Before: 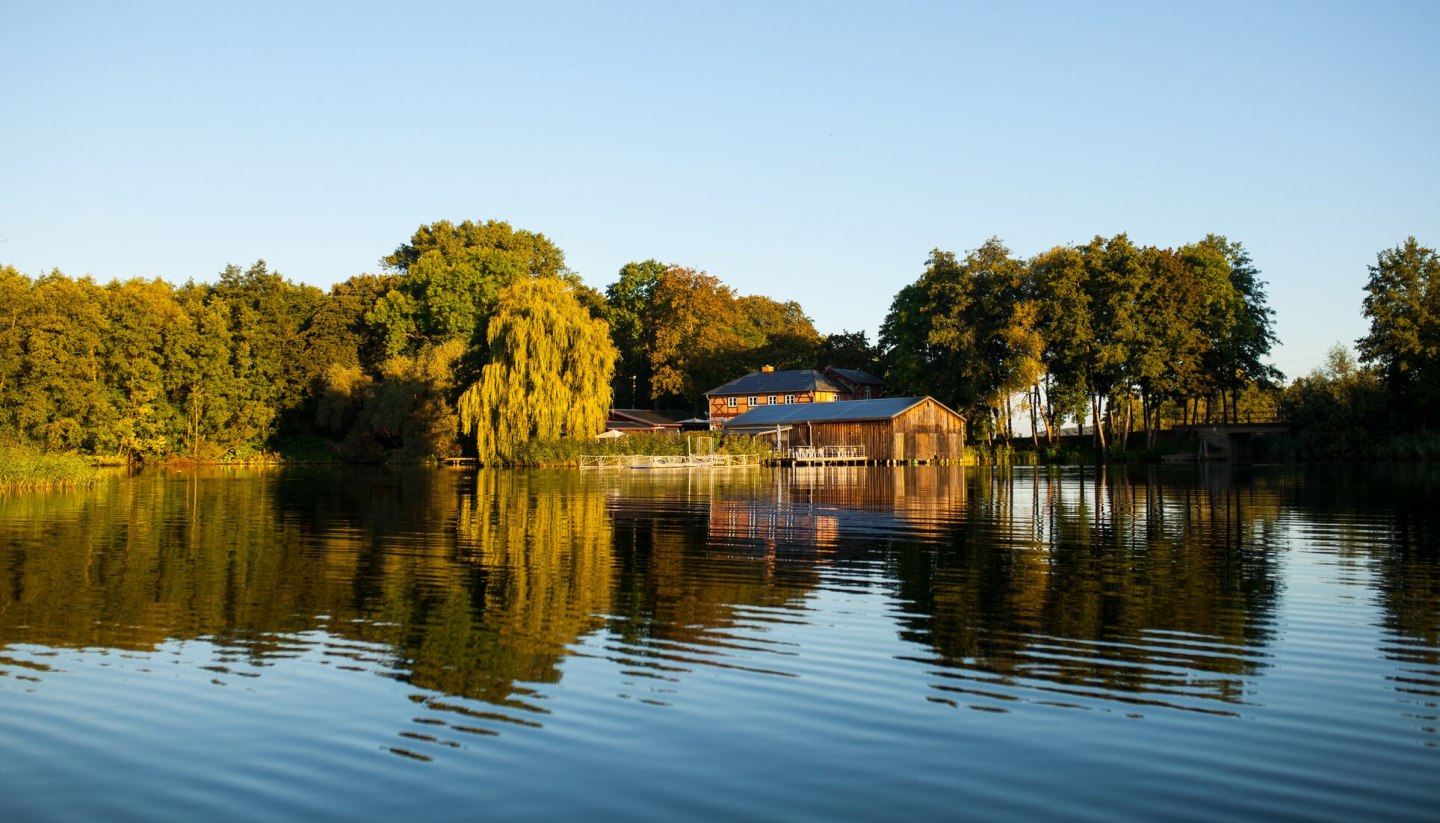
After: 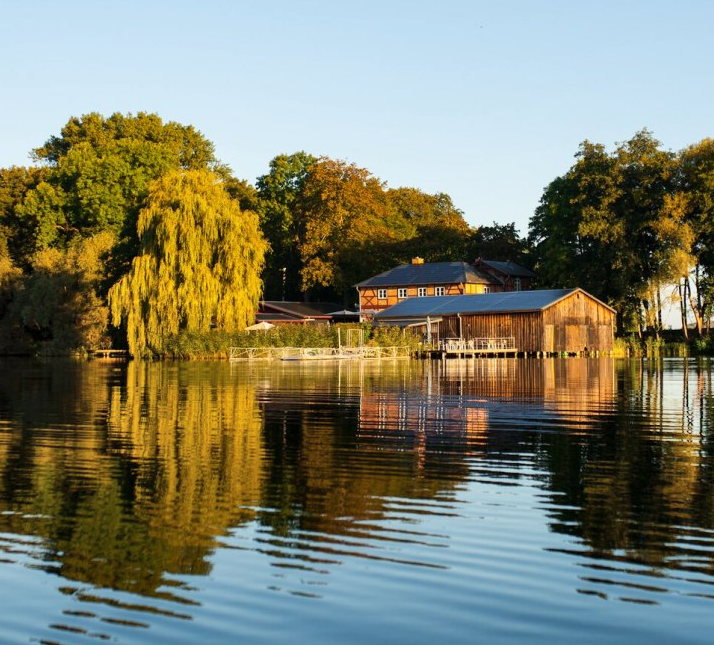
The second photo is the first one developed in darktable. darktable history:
crop and rotate: angle 0.019°, left 24.371%, top 13.225%, right 26.006%, bottom 8.344%
shadows and highlights: shadows 76.04, highlights -23.55, soften with gaussian
